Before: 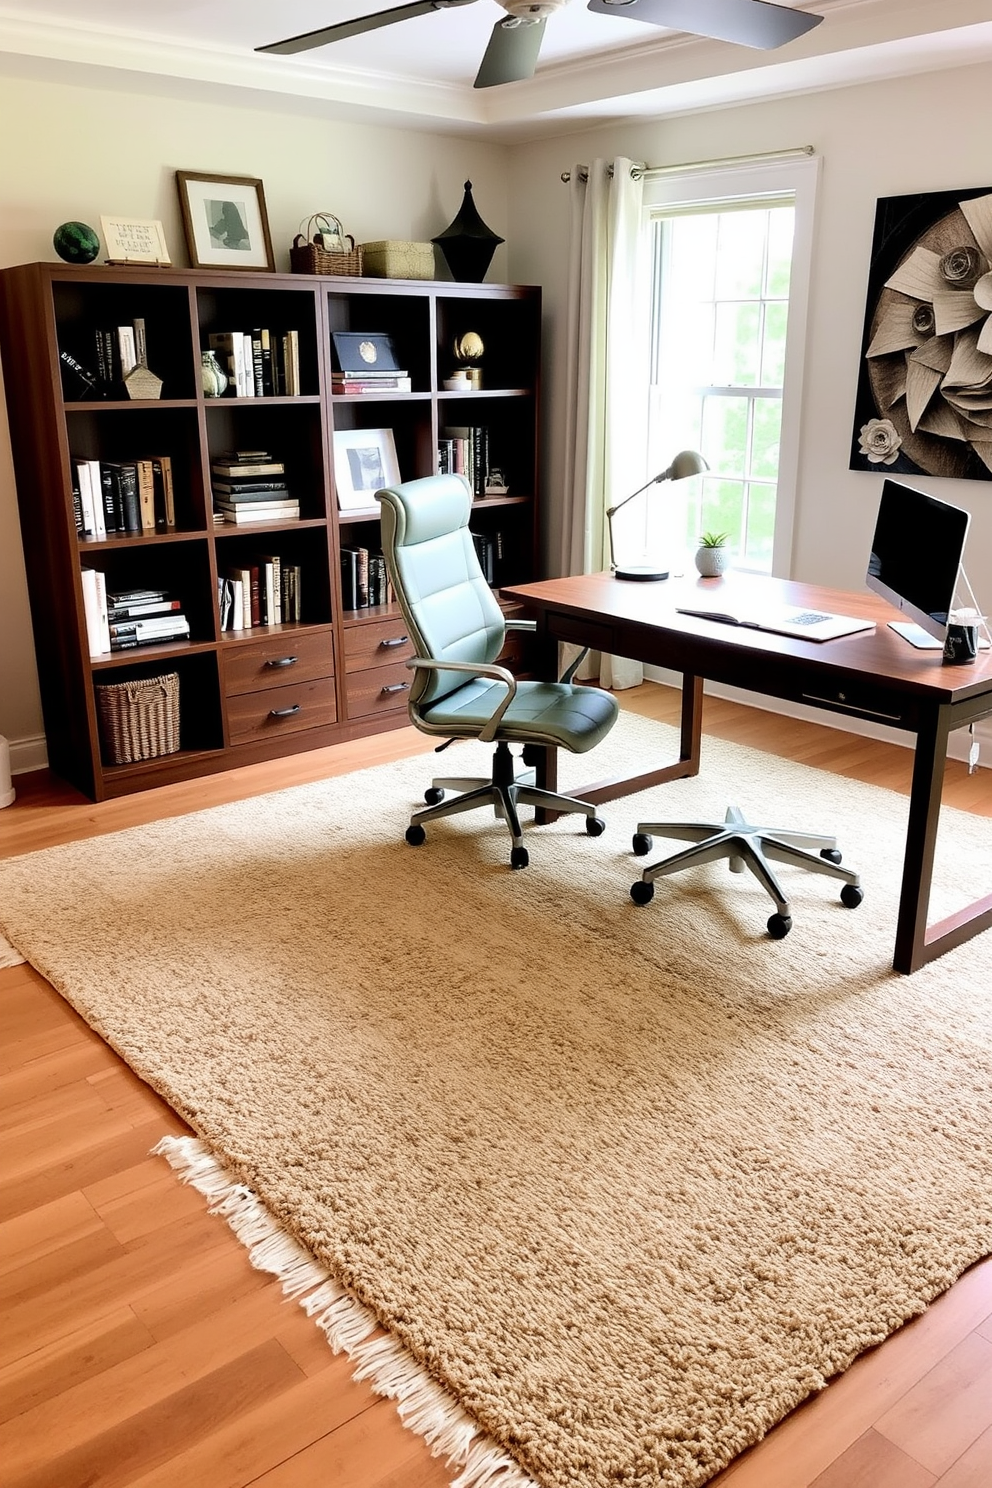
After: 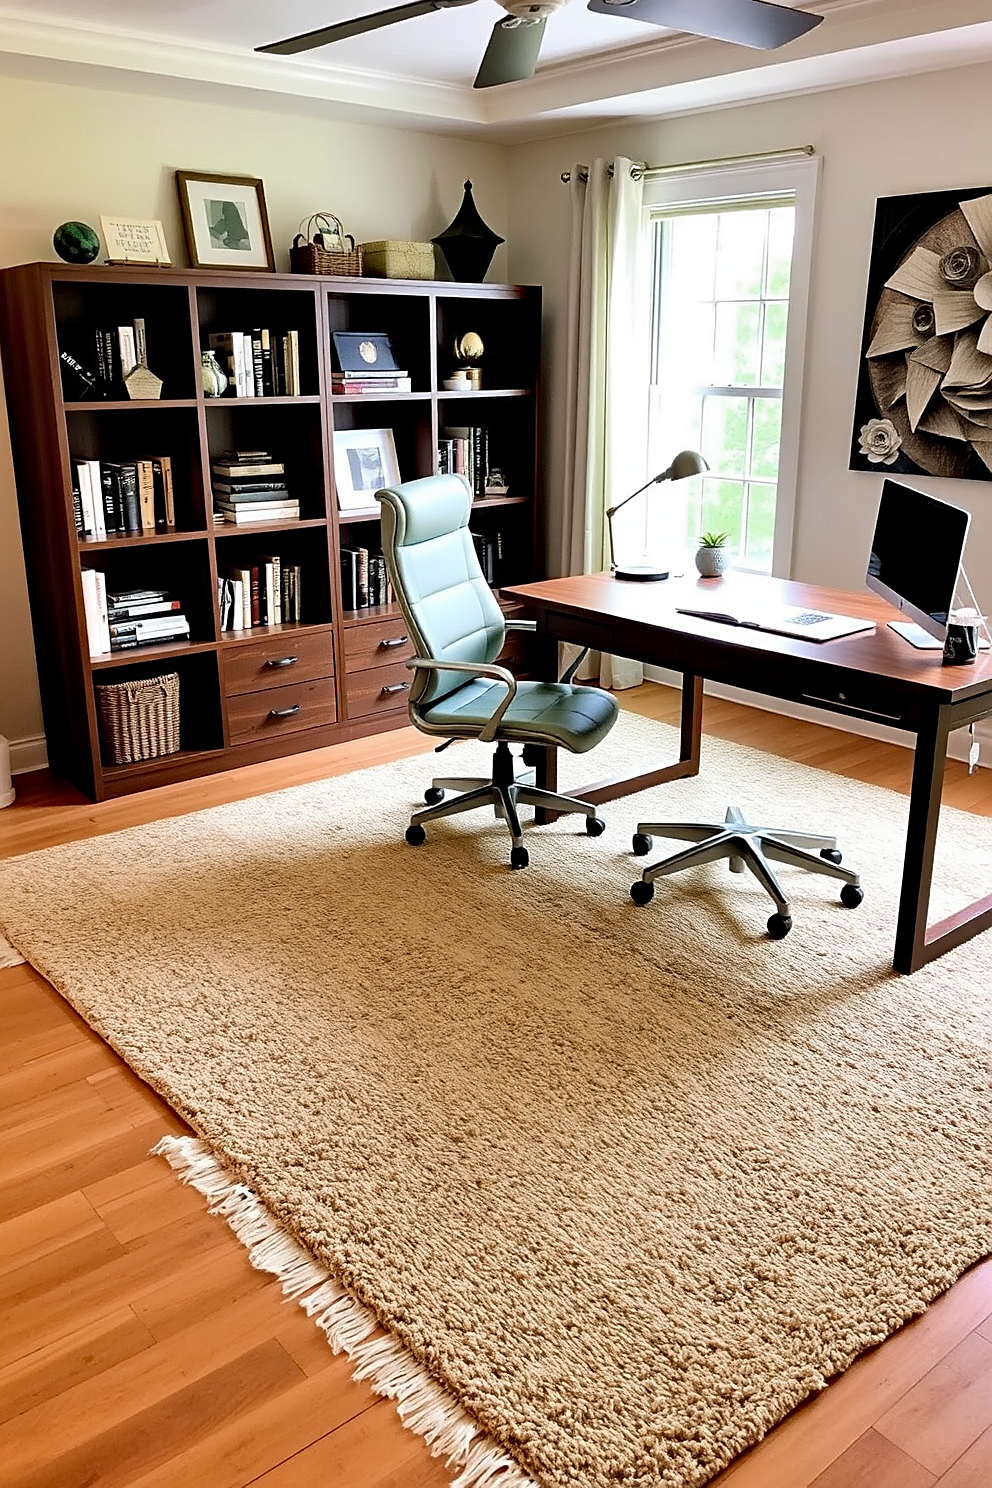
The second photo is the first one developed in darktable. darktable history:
haze removal: strength 0.298, distance 0.246, adaptive false
sharpen: on, module defaults
shadows and highlights: soften with gaussian
